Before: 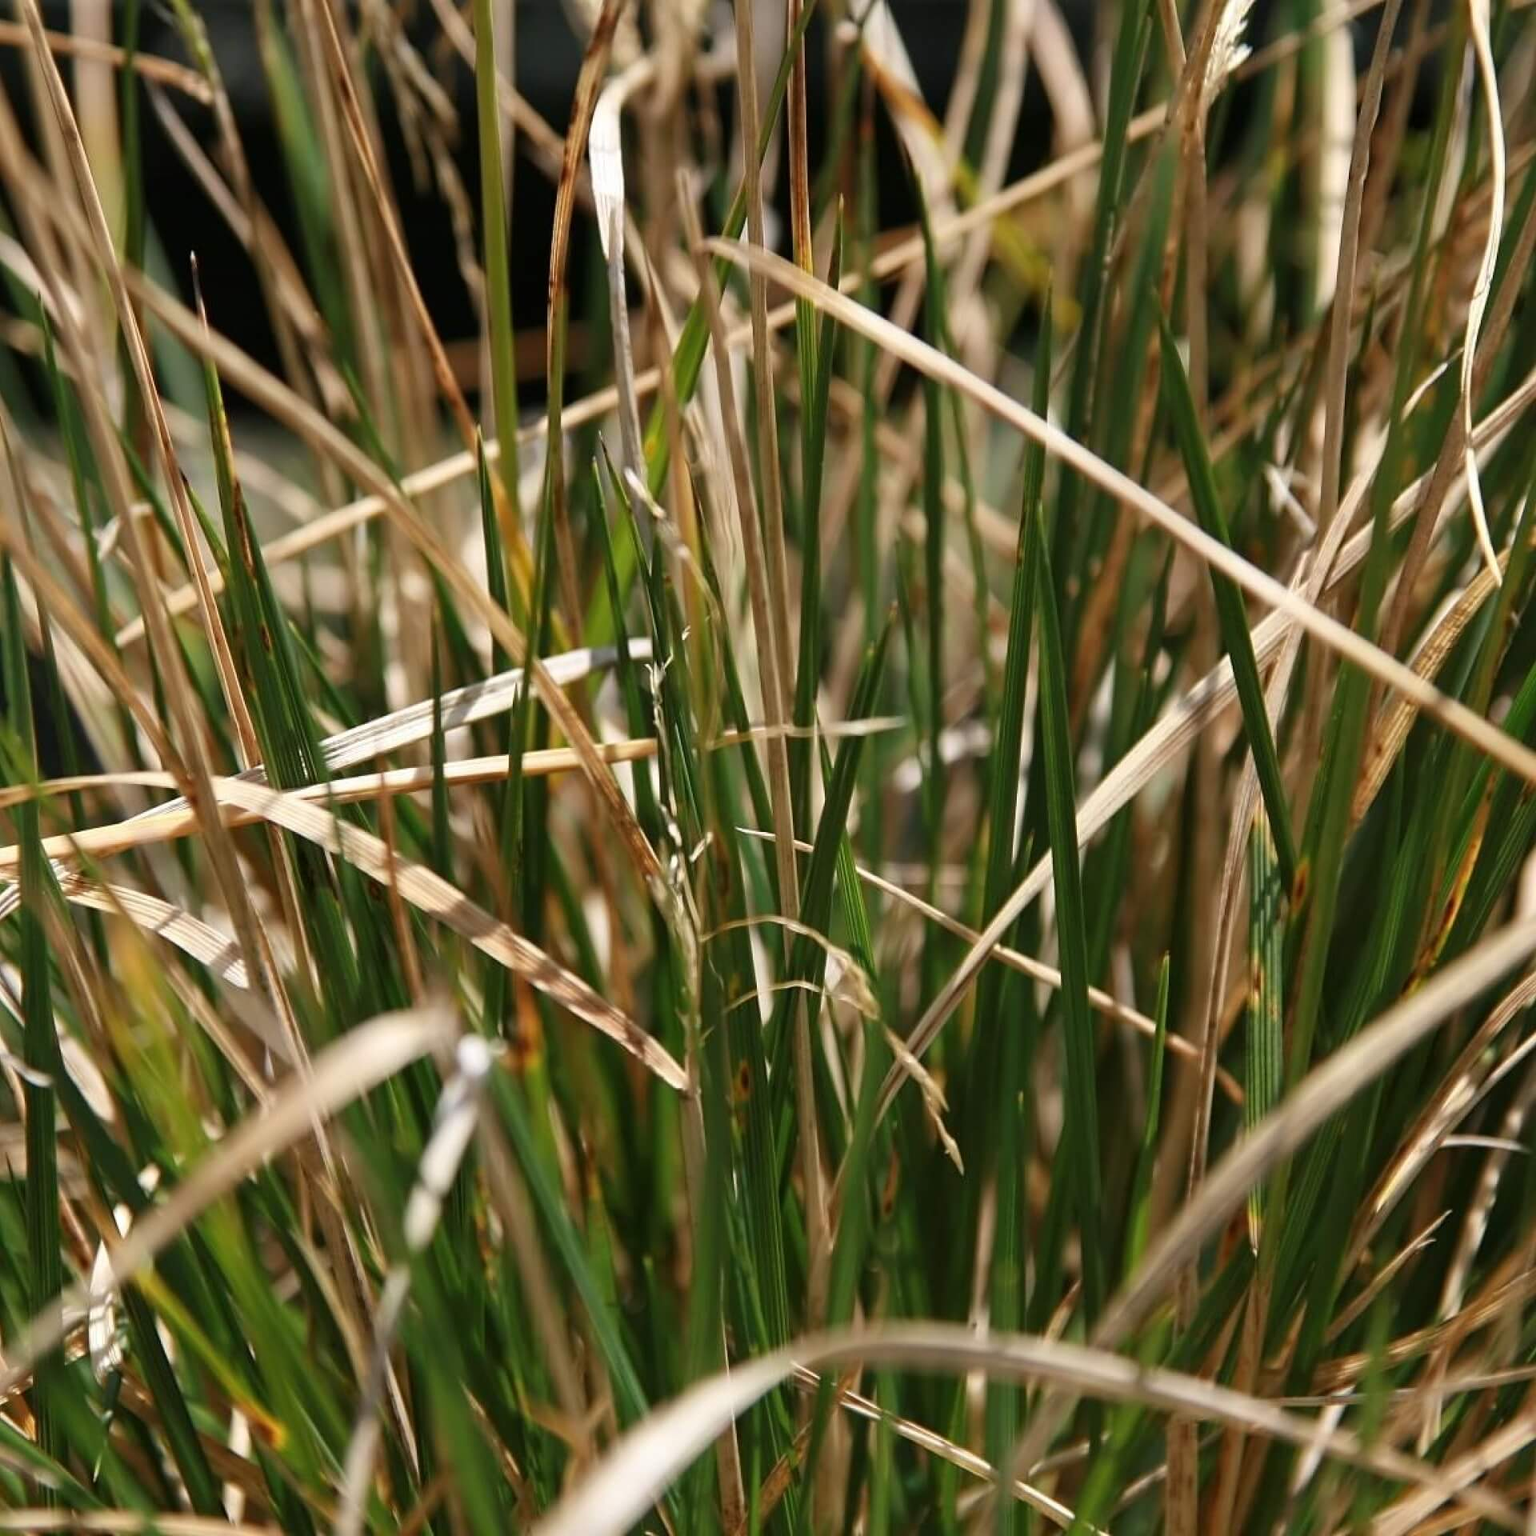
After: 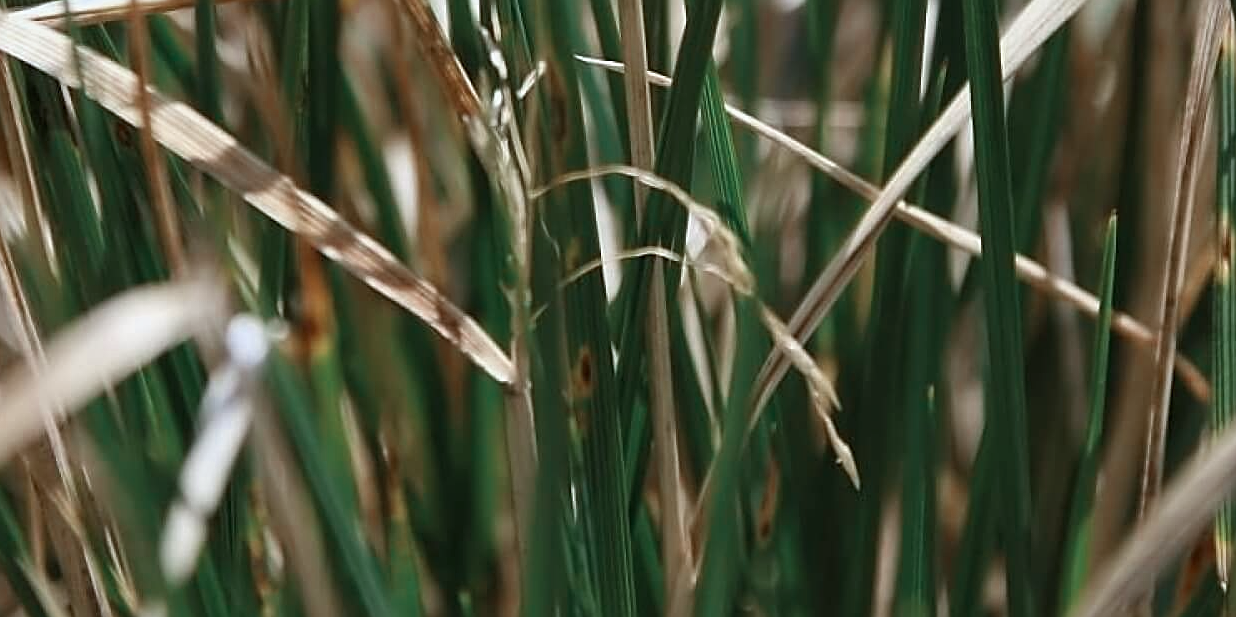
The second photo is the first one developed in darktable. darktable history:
sharpen: on, module defaults
crop: left 18.006%, top 51.017%, right 17.598%, bottom 16.798%
color zones: curves: ch0 [(0, 0.5) (0.125, 0.4) (0.25, 0.5) (0.375, 0.4) (0.5, 0.4) (0.625, 0.35) (0.75, 0.35) (0.875, 0.5)]; ch1 [(0, 0.35) (0.125, 0.45) (0.25, 0.35) (0.375, 0.35) (0.5, 0.35) (0.625, 0.35) (0.75, 0.45) (0.875, 0.35)]; ch2 [(0, 0.6) (0.125, 0.5) (0.25, 0.5) (0.375, 0.6) (0.5, 0.6) (0.625, 0.5) (0.75, 0.5) (0.875, 0.5)]
color calibration: x 0.367, y 0.376, temperature 4374.57 K
